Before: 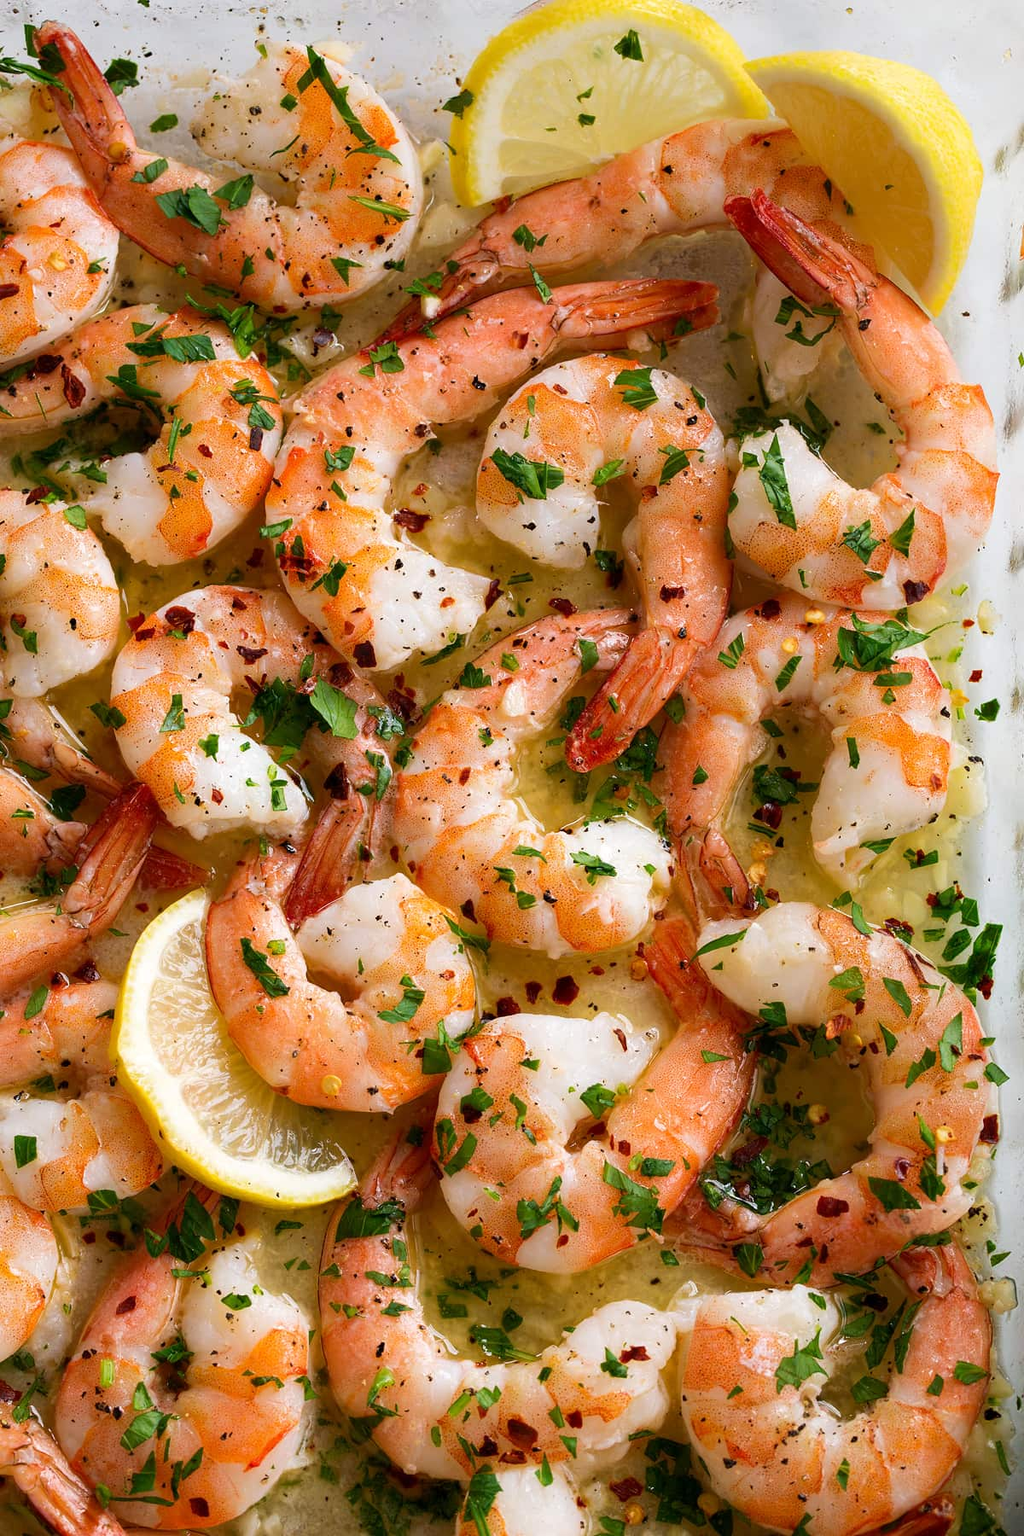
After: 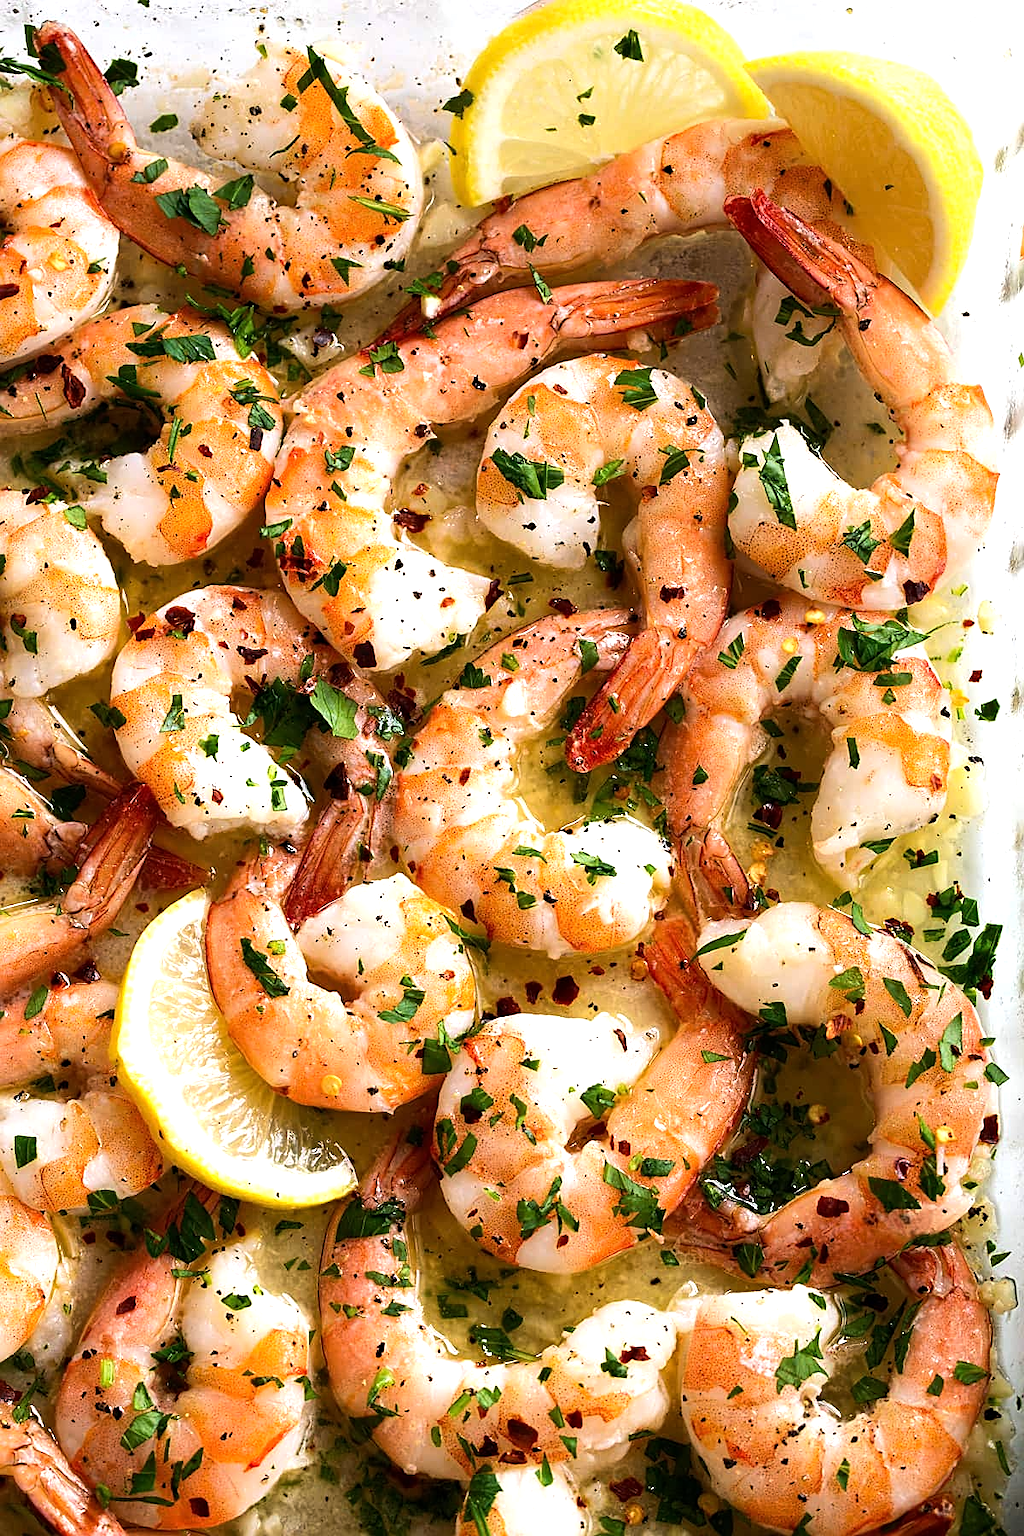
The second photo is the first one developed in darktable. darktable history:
tone equalizer: -8 EV -0.72 EV, -7 EV -0.701 EV, -6 EV -0.616 EV, -5 EV -0.363 EV, -3 EV 0.387 EV, -2 EV 0.6 EV, -1 EV 0.68 EV, +0 EV 0.754 EV, edges refinement/feathering 500, mask exposure compensation -1.57 EV, preserve details no
sharpen: on, module defaults
